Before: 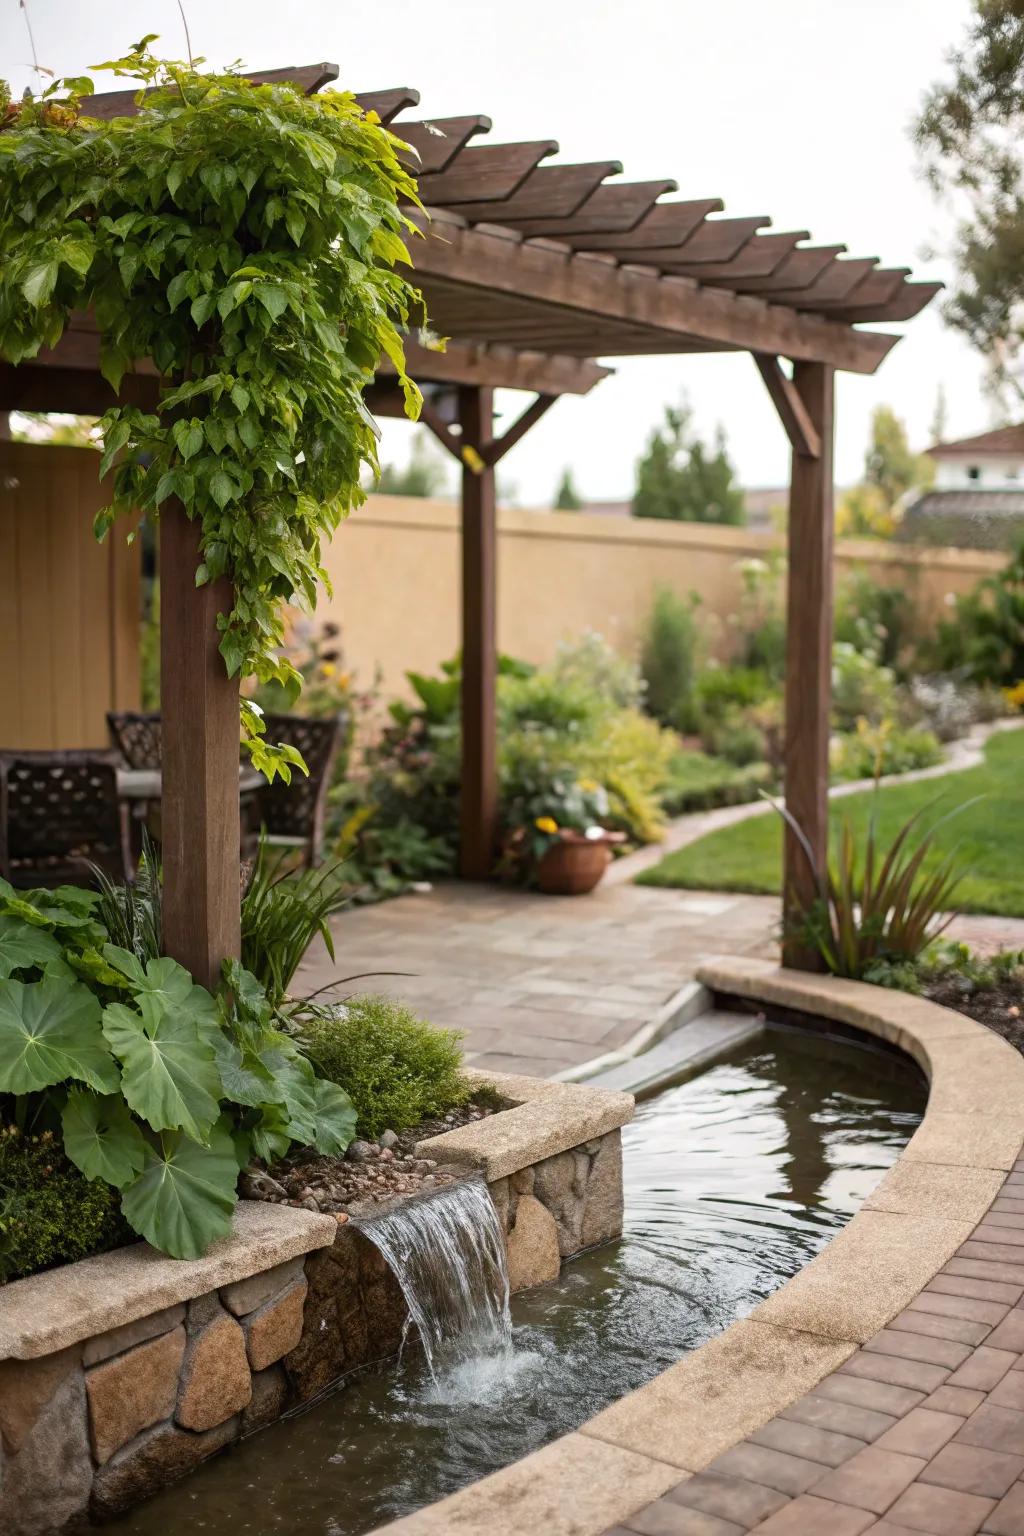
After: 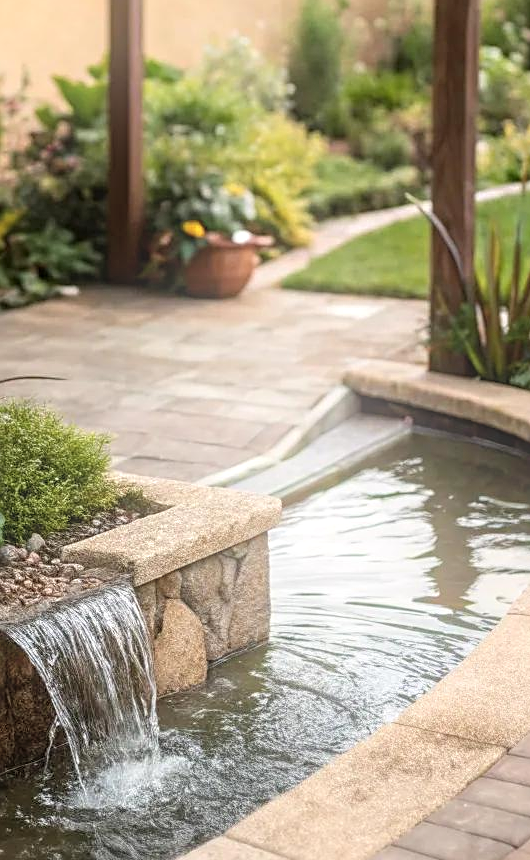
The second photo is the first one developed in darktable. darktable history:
sharpen: on, module defaults
local contrast: detail 150%
crop: left 34.479%, top 38.822%, right 13.718%, bottom 5.172%
bloom: on, module defaults
